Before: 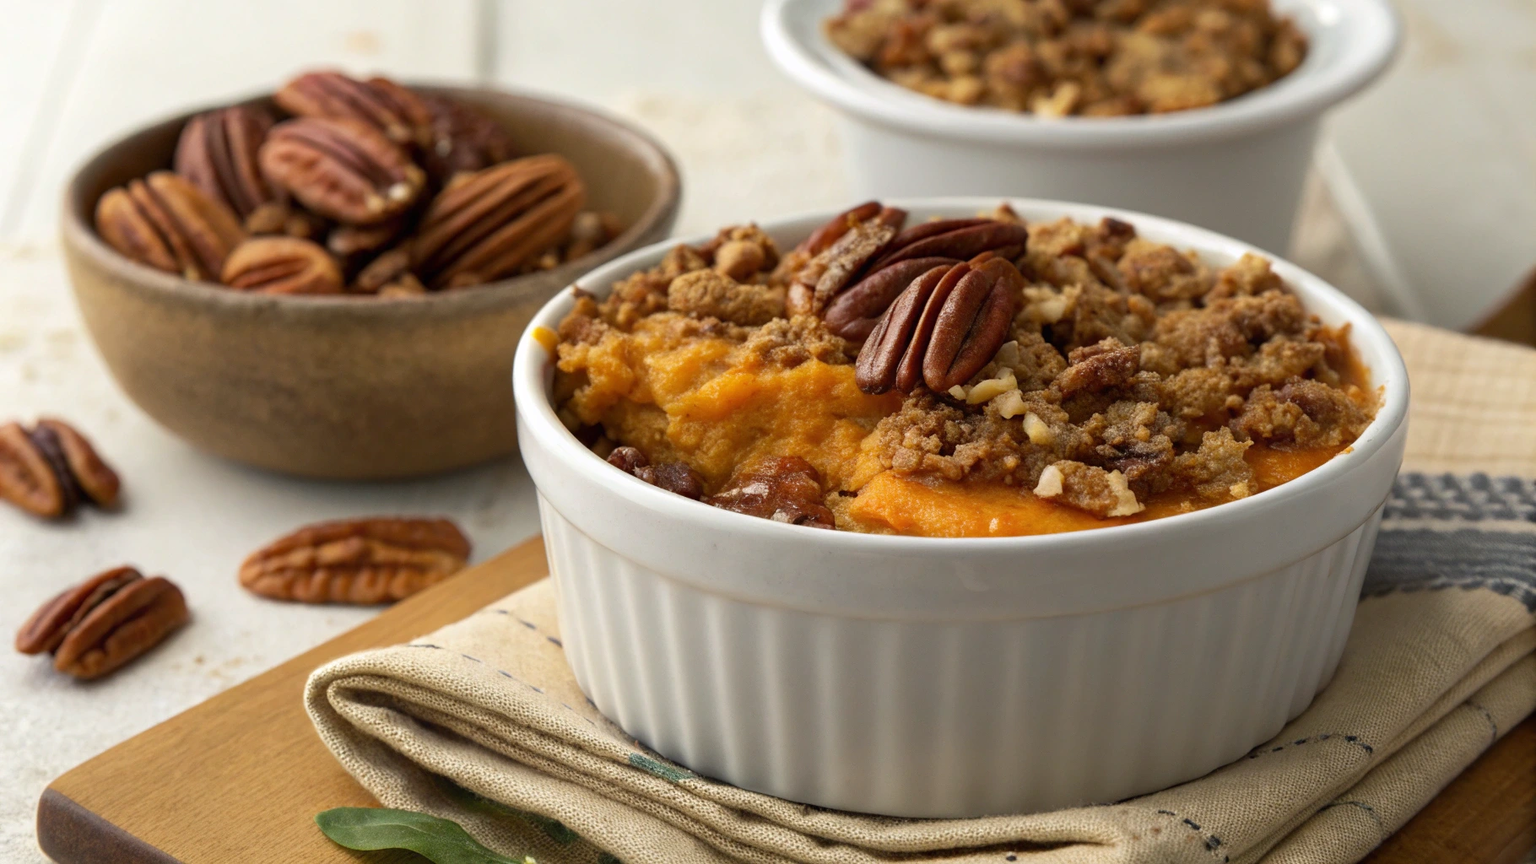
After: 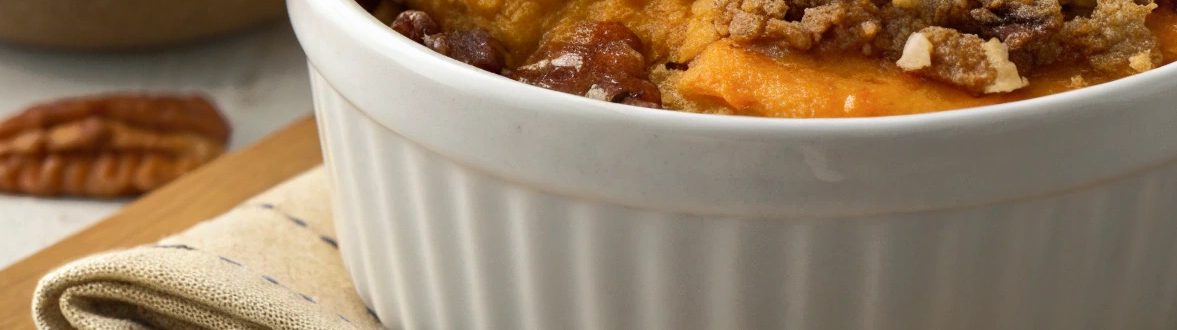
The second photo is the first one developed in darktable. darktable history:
shadows and highlights: soften with gaussian
tone curve: curves: ch0 [(0, 0) (0.003, 0.003) (0.011, 0.011) (0.025, 0.024) (0.044, 0.042) (0.069, 0.066) (0.1, 0.095) (0.136, 0.129) (0.177, 0.169) (0.224, 0.214) (0.277, 0.264) (0.335, 0.319) (0.399, 0.38) (0.468, 0.446) (0.543, 0.558) (0.623, 0.636) (0.709, 0.719) (0.801, 0.807) (0.898, 0.901) (1, 1)], color space Lab, independent channels, preserve colors none
crop: left 18.069%, top 50.754%, right 17.206%, bottom 16.934%
